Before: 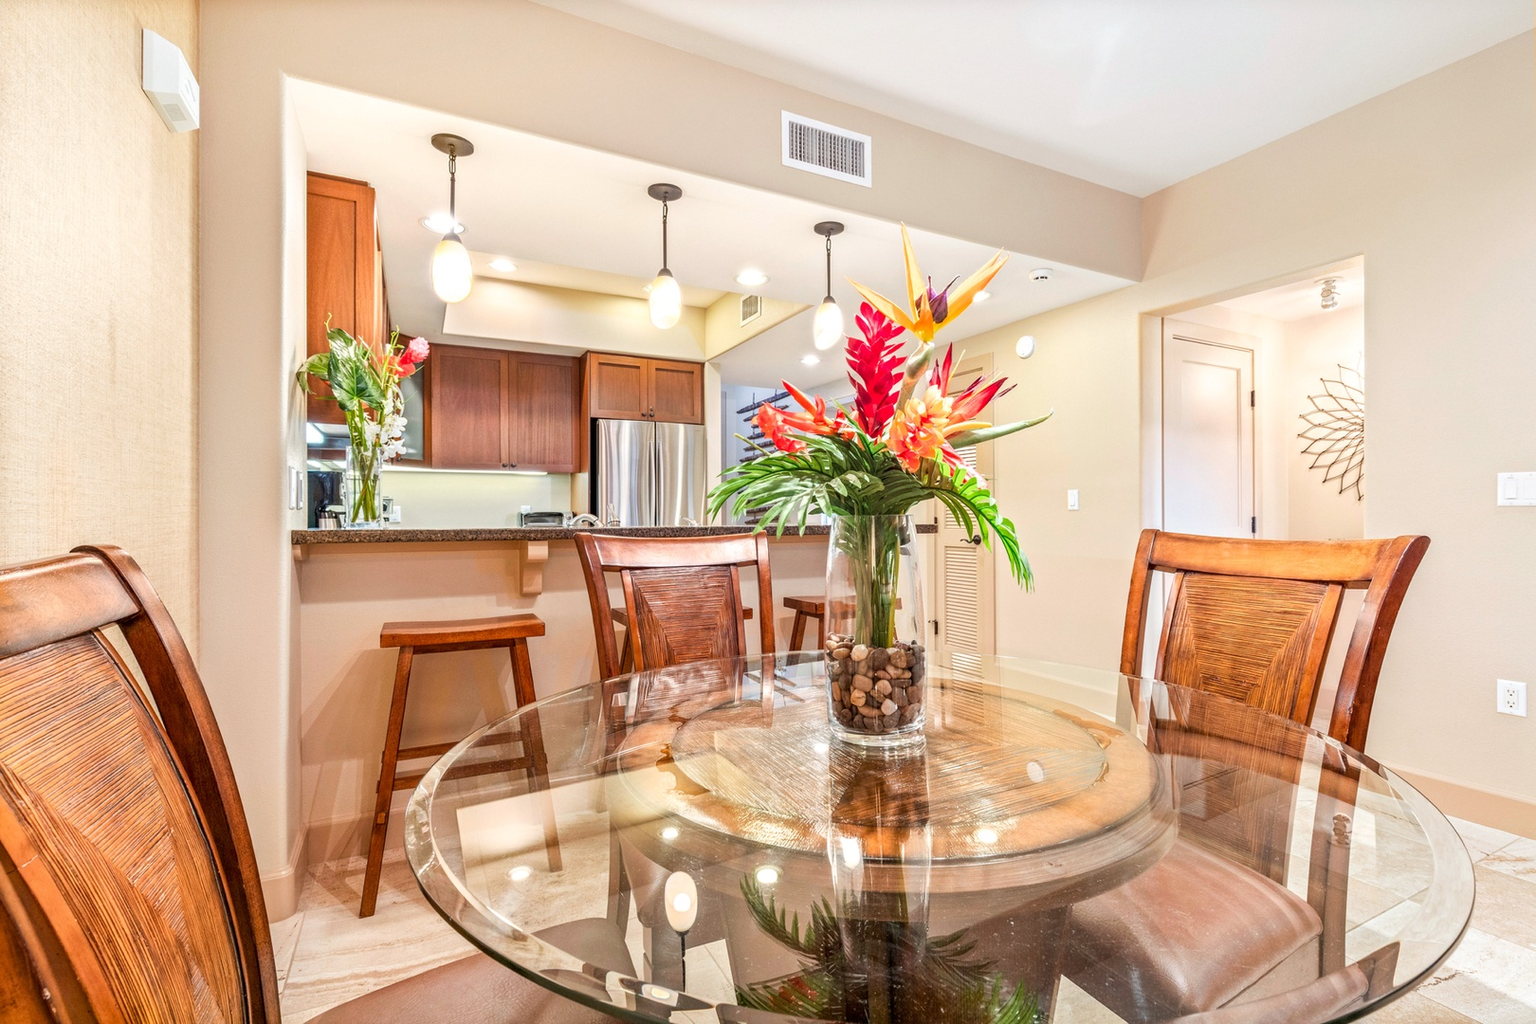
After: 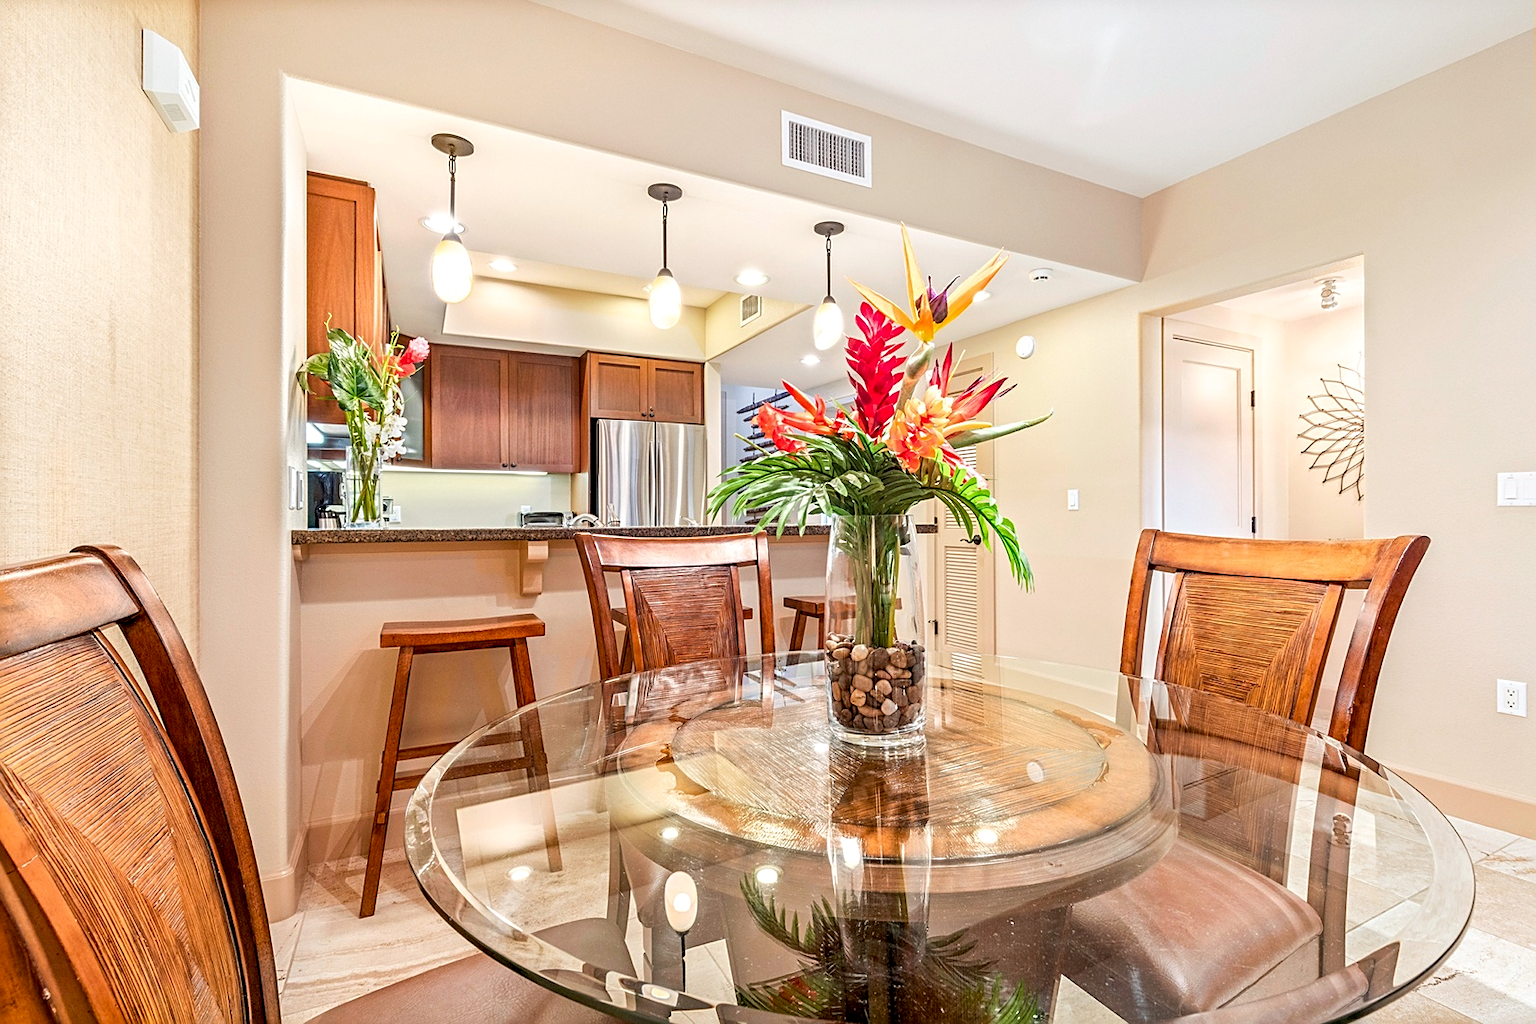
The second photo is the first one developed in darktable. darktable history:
sharpen: on, module defaults
exposure: black level correction 0.005, exposure 0.014 EV, compensate highlight preservation false
